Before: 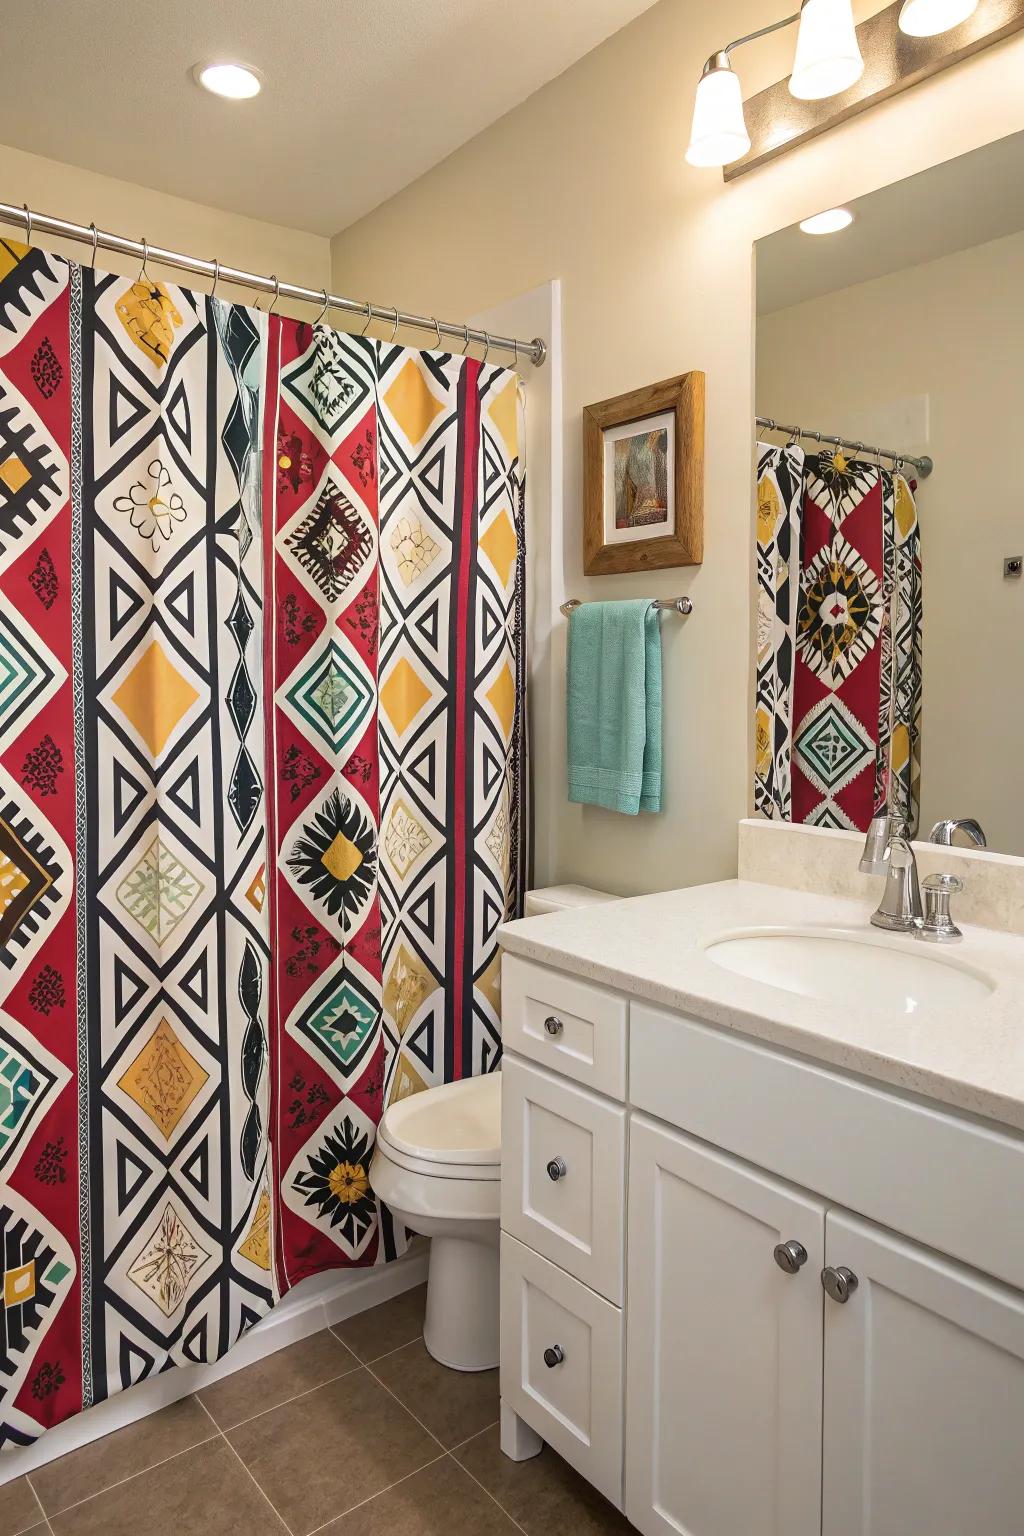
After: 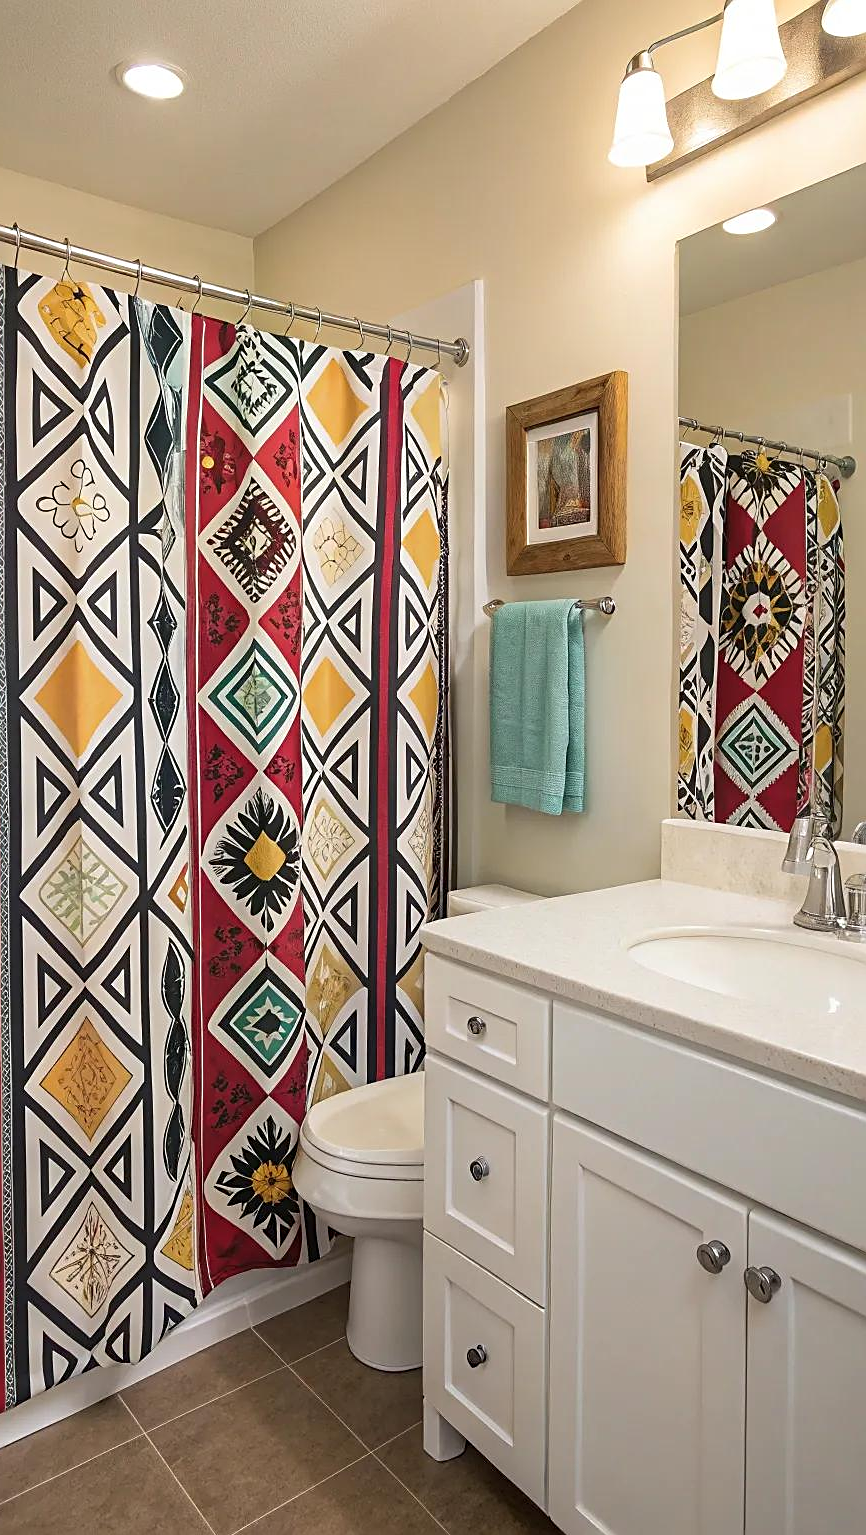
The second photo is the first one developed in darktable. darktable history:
sharpen: on, module defaults
crop: left 7.546%, right 7.852%
